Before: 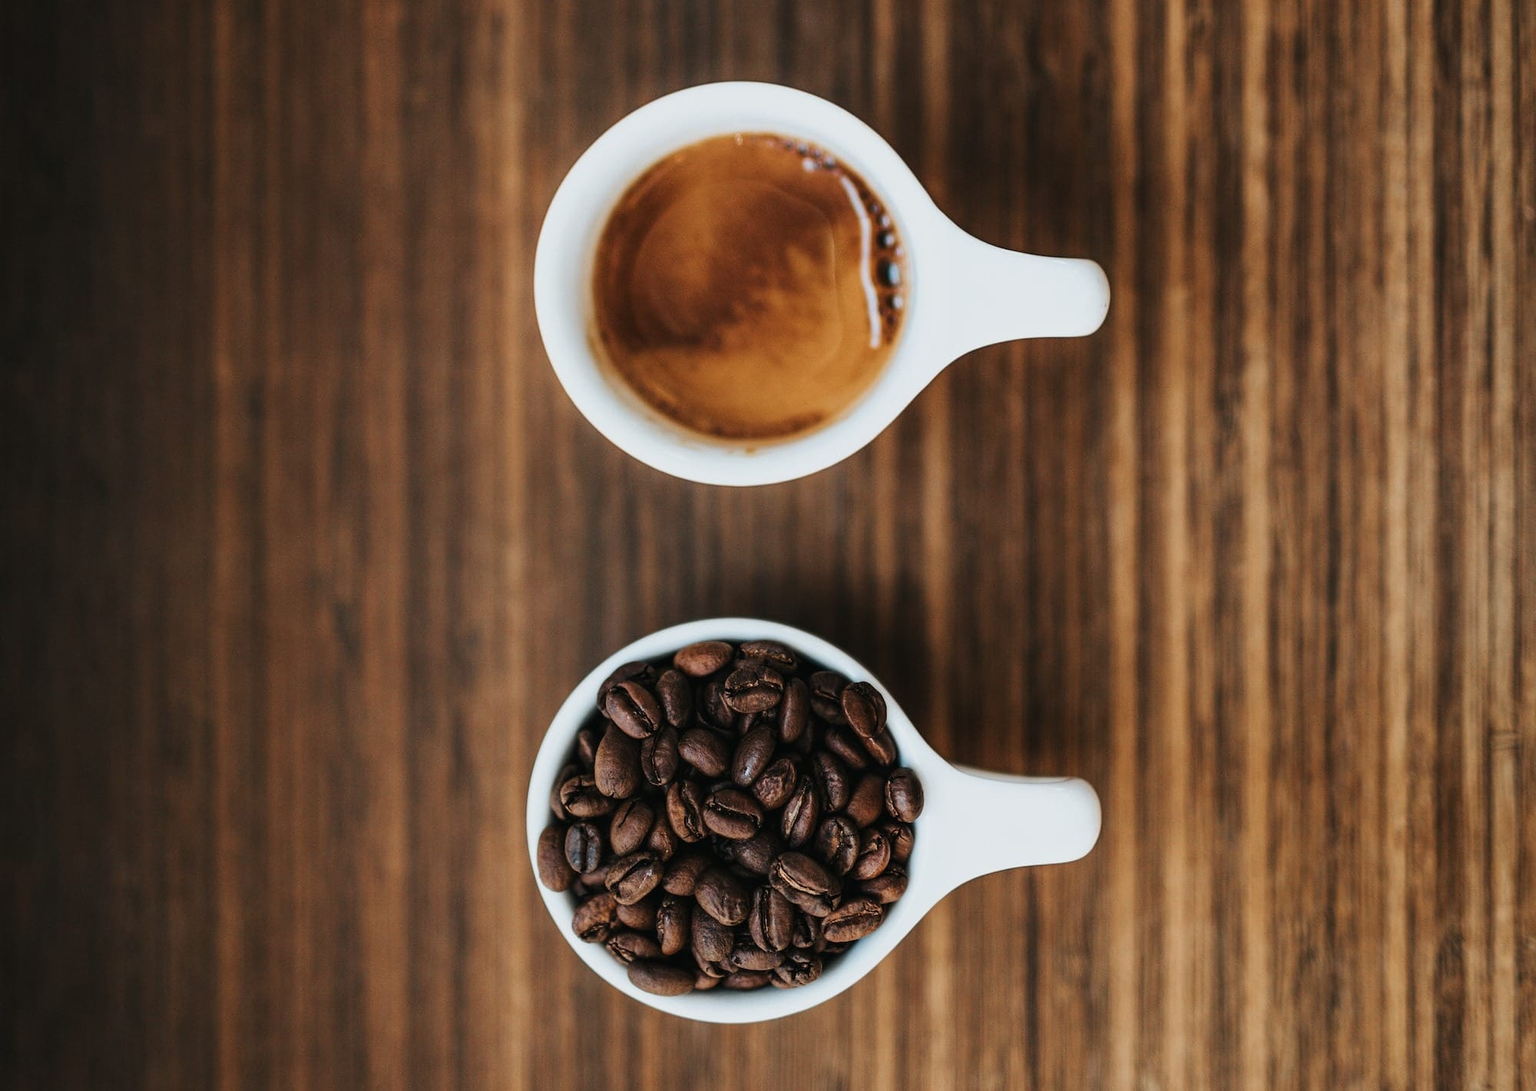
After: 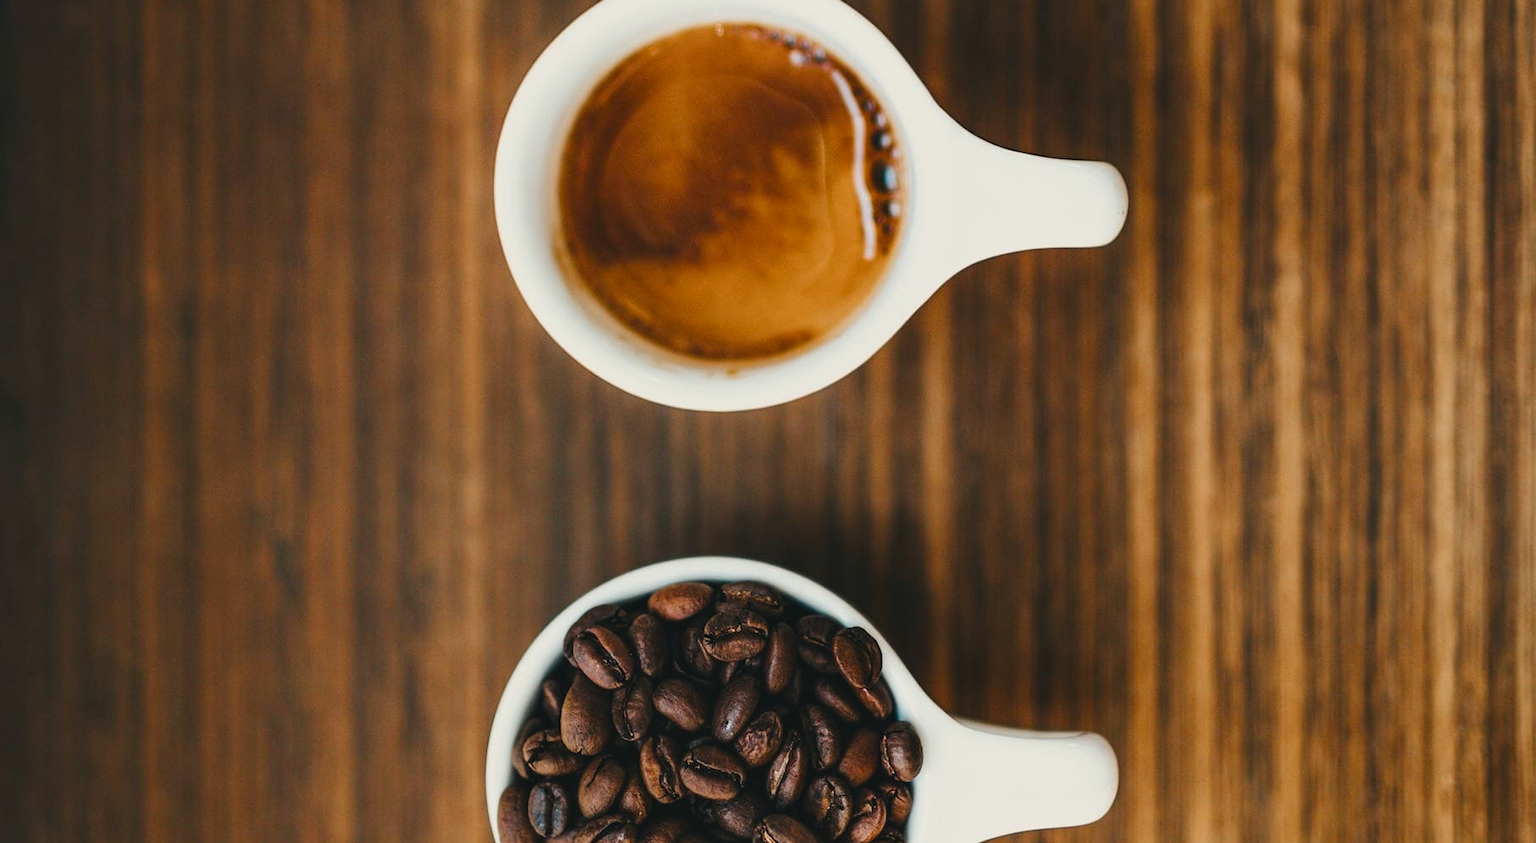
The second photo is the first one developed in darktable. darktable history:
crop: left 5.596%, top 10.314%, right 3.534%, bottom 19.395%
color balance rgb: shadows lift › chroma 2%, shadows lift › hue 219.6°, power › hue 313.2°, highlights gain › chroma 3%, highlights gain › hue 75.6°, global offset › luminance 0.5%, perceptual saturation grading › global saturation 15.33%, perceptual saturation grading › highlights -19.33%, perceptual saturation grading › shadows 20%, global vibrance 20%
